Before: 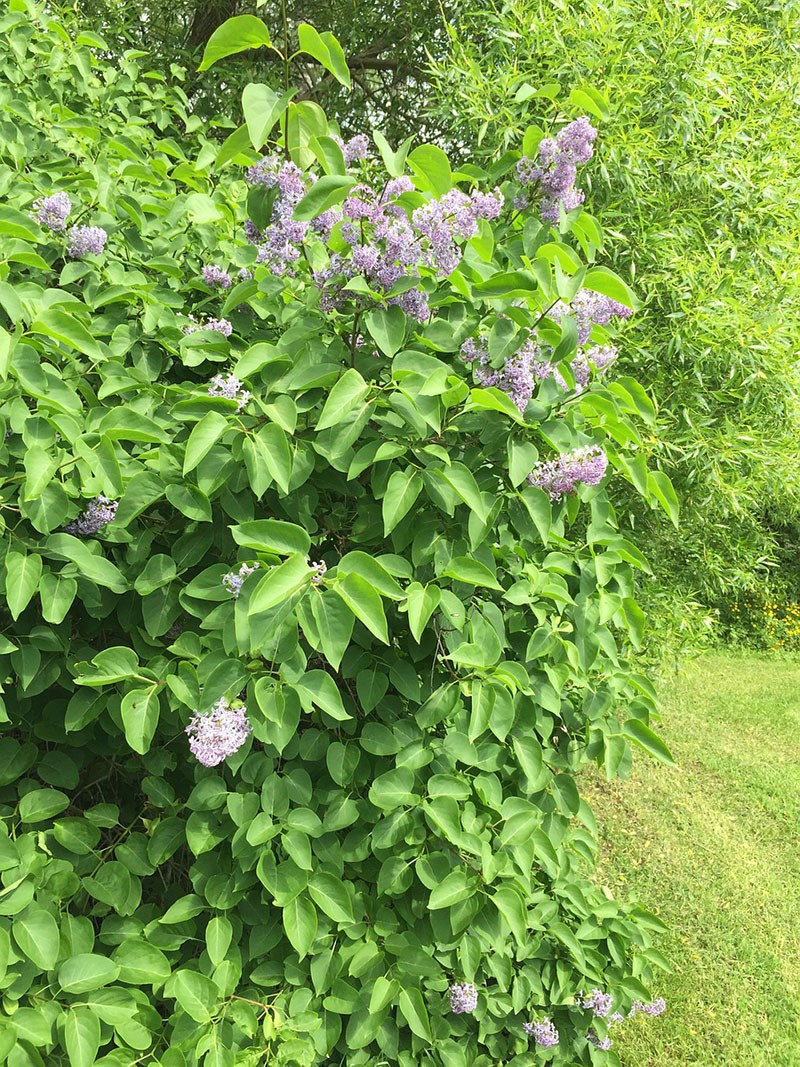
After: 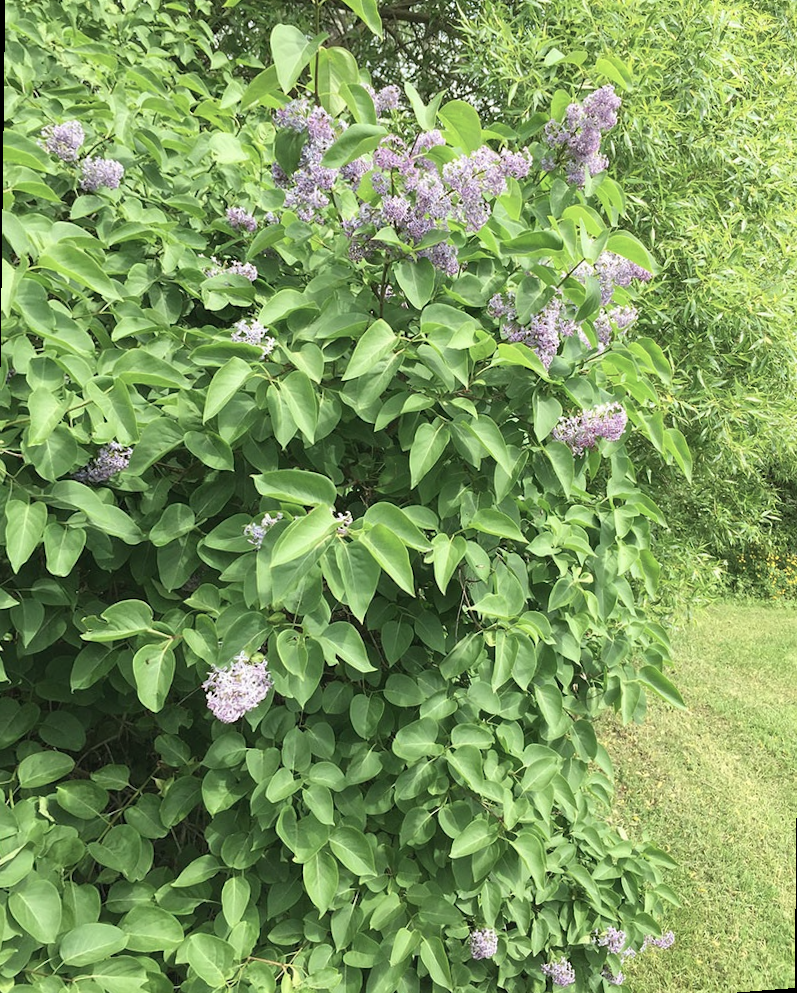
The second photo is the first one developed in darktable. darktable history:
rotate and perspective: rotation 0.679°, lens shift (horizontal) 0.136, crop left 0.009, crop right 0.991, crop top 0.078, crop bottom 0.95
color zones: curves: ch0 [(0, 0.5) (0.143, 0.5) (0.286, 0.5) (0.429, 0.504) (0.571, 0.5) (0.714, 0.509) (0.857, 0.5) (1, 0.5)]; ch1 [(0, 0.425) (0.143, 0.425) (0.286, 0.375) (0.429, 0.405) (0.571, 0.5) (0.714, 0.47) (0.857, 0.425) (1, 0.435)]; ch2 [(0, 0.5) (0.143, 0.5) (0.286, 0.5) (0.429, 0.517) (0.571, 0.5) (0.714, 0.51) (0.857, 0.5) (1, 0.5)]
